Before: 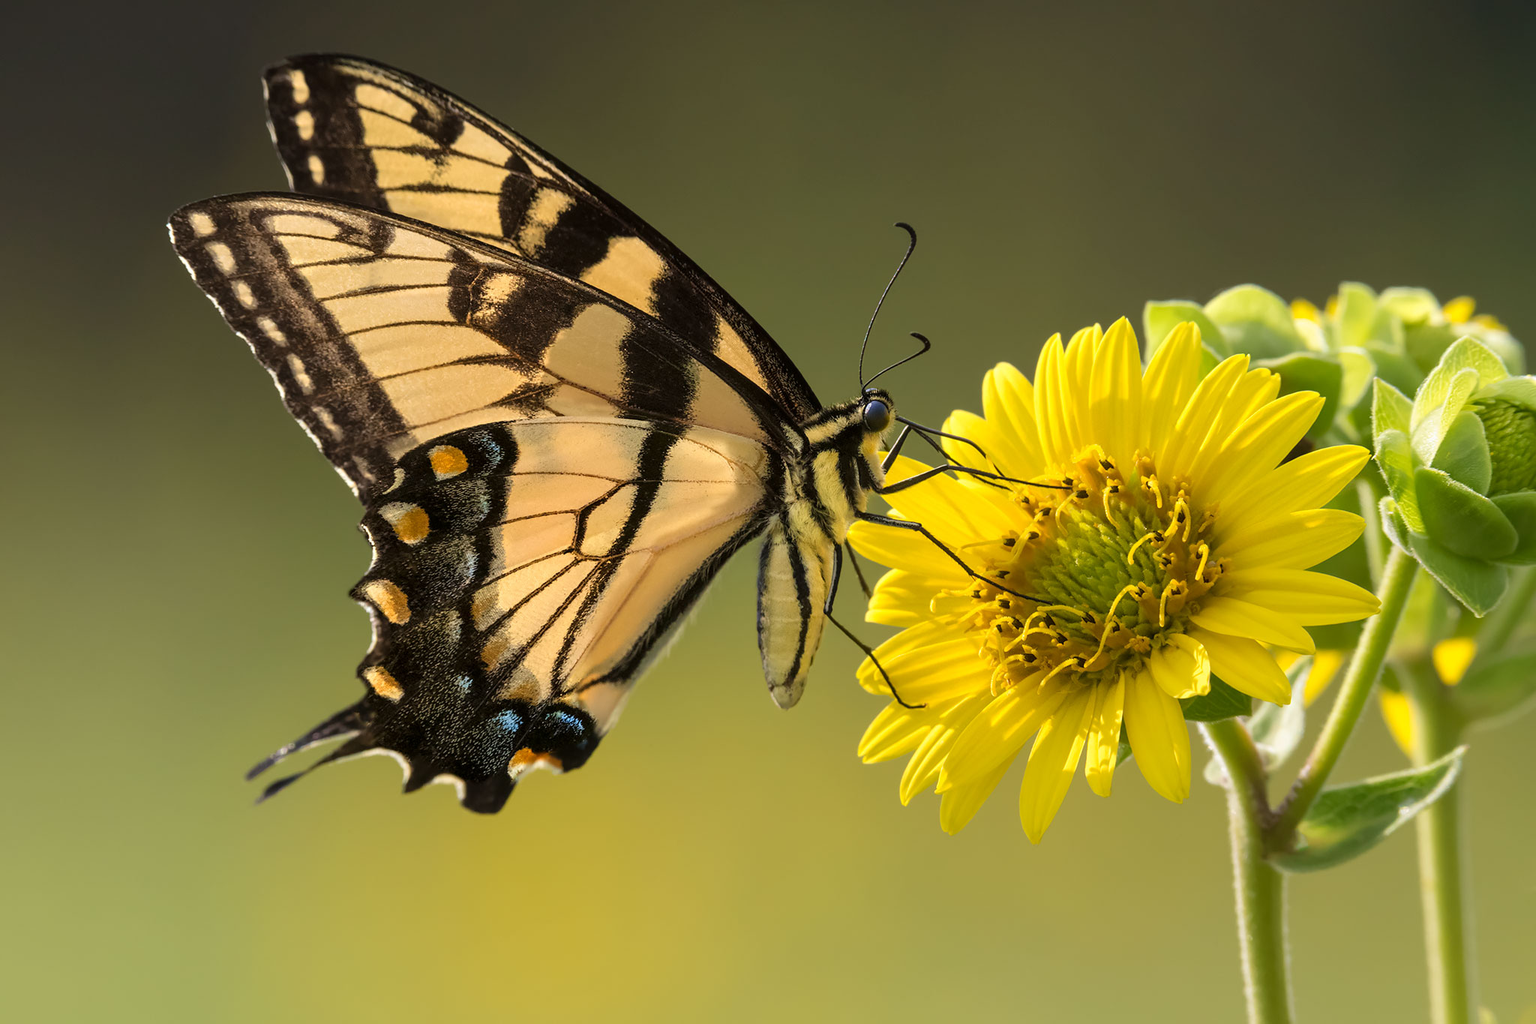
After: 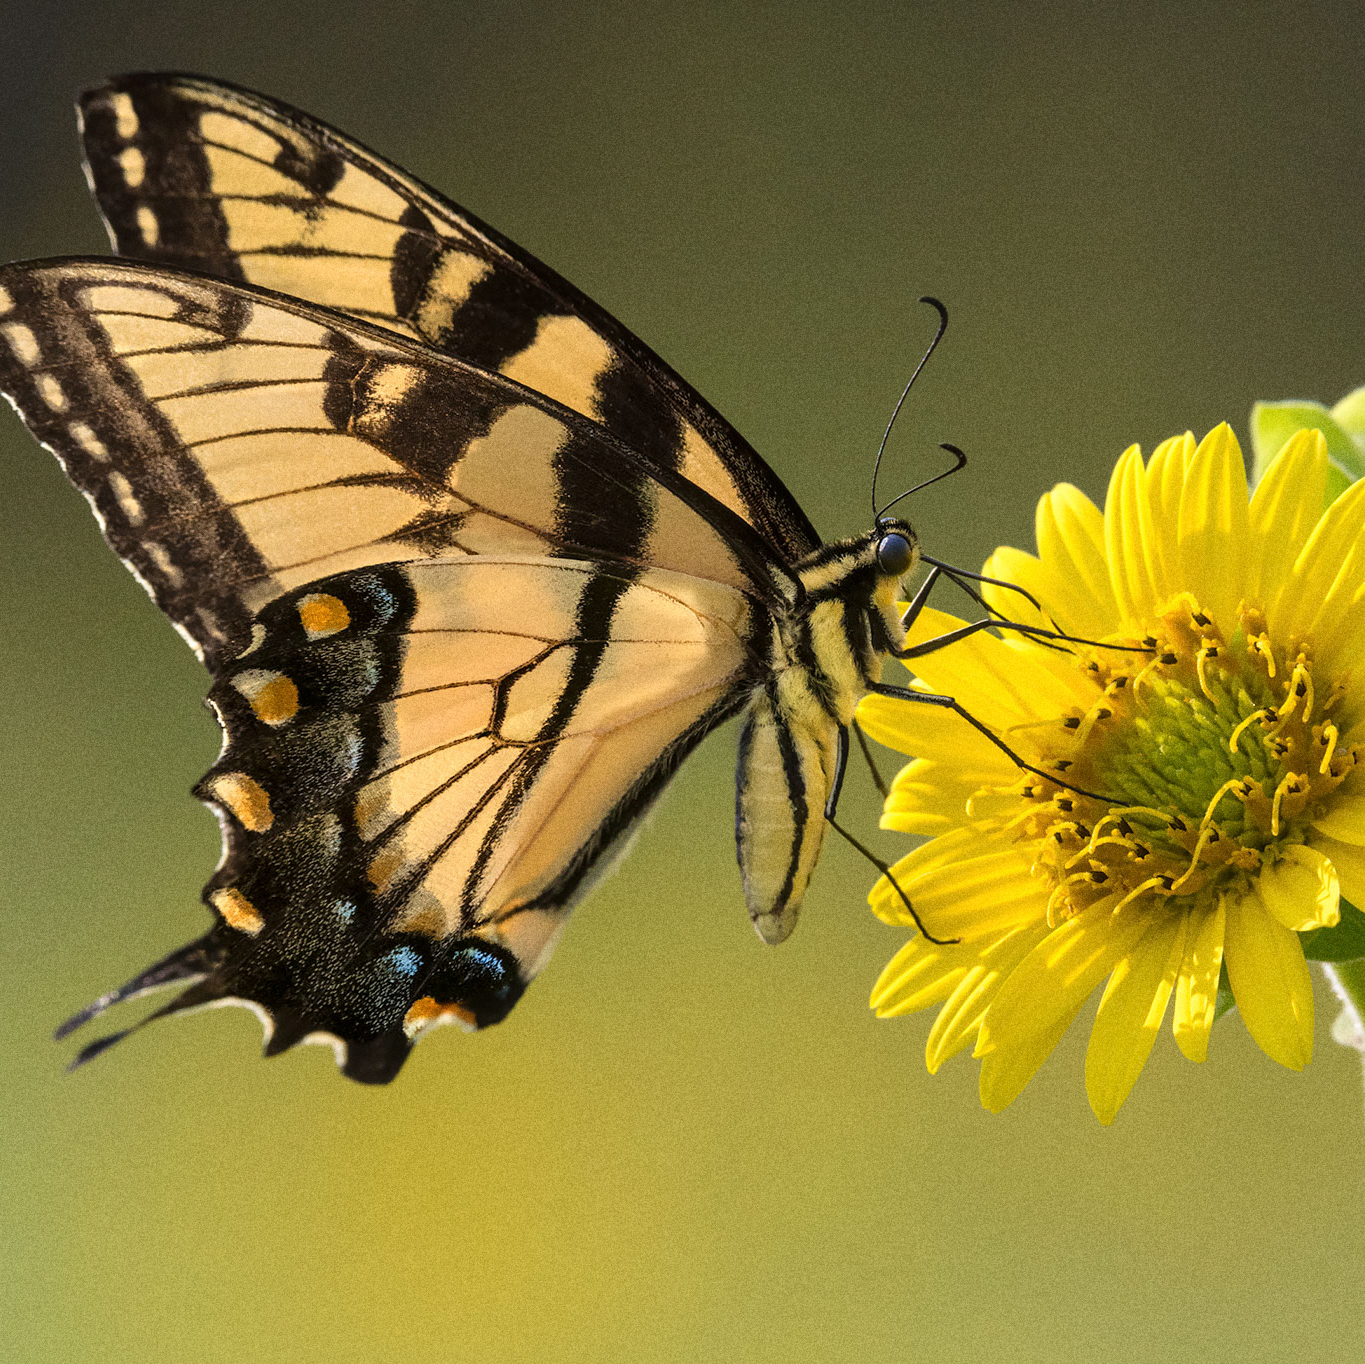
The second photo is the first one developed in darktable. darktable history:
grain: coarseness 9.61 ISO, strength 35.62%
crop and rotate: left 13.409%, right 19.924%
